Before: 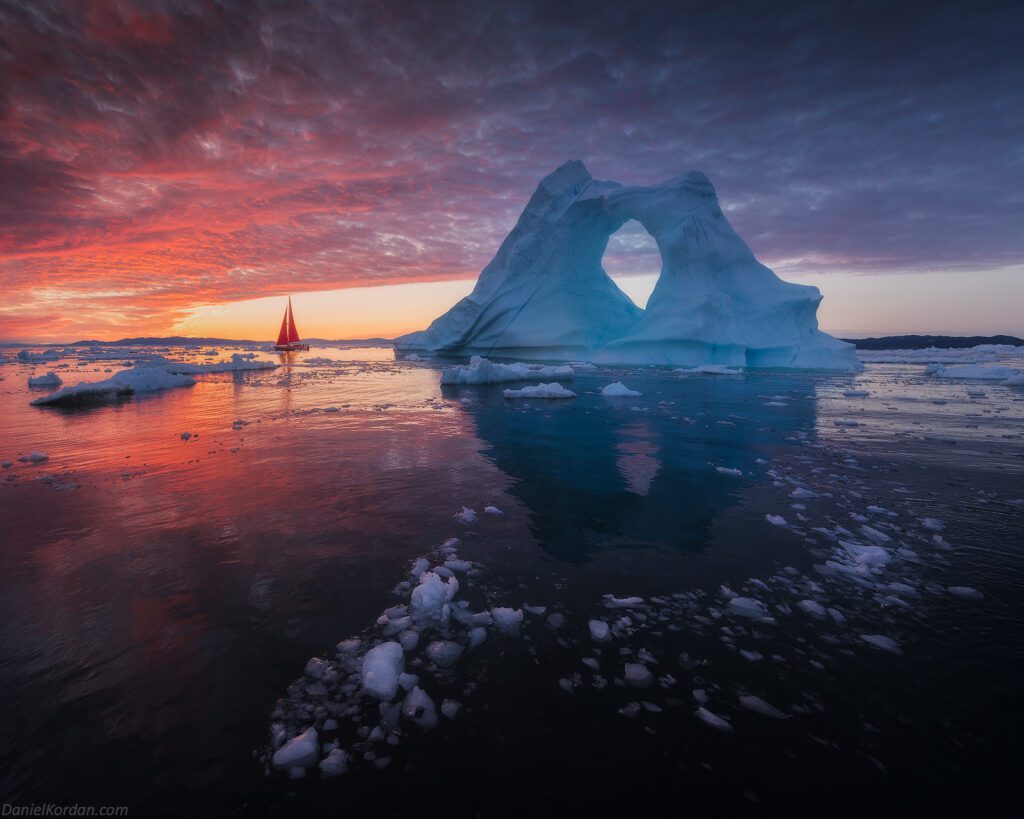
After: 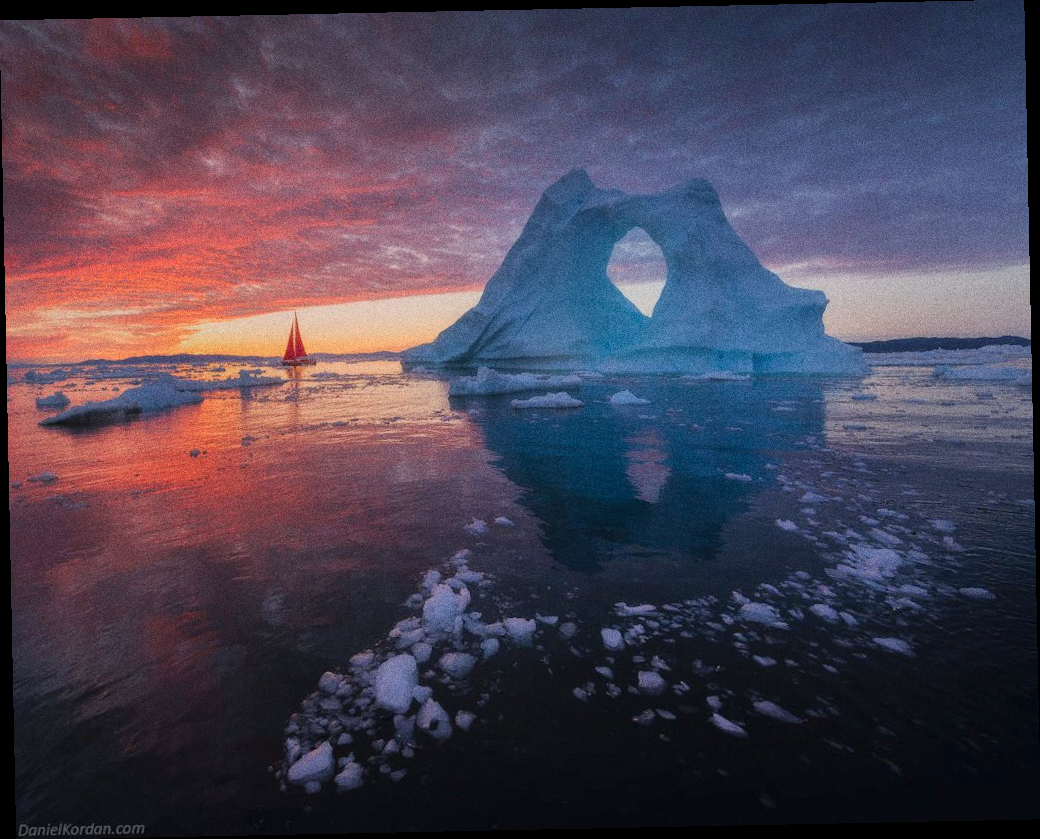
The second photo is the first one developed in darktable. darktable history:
shadows and highlights: on, module defaults
rotate and perspective: rotation -1.17°, automatic cropping off
grain: coarseness 0.09 ISO, strength 40%
exposure: exposure -0.021 EV, compensate highlight preservation false
